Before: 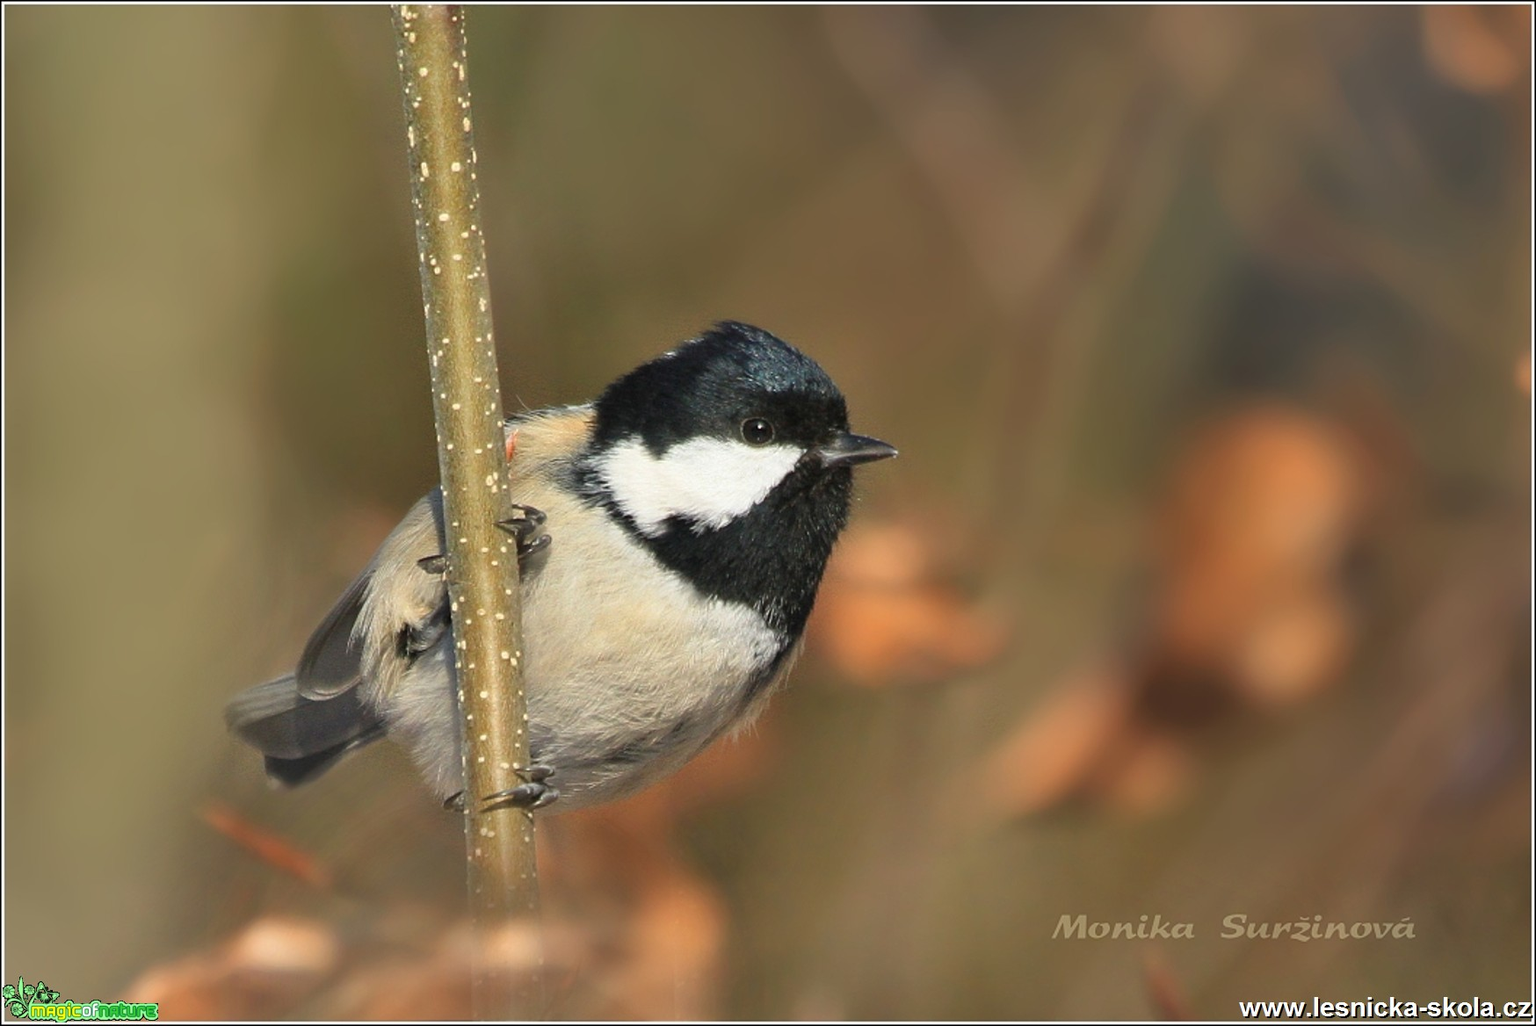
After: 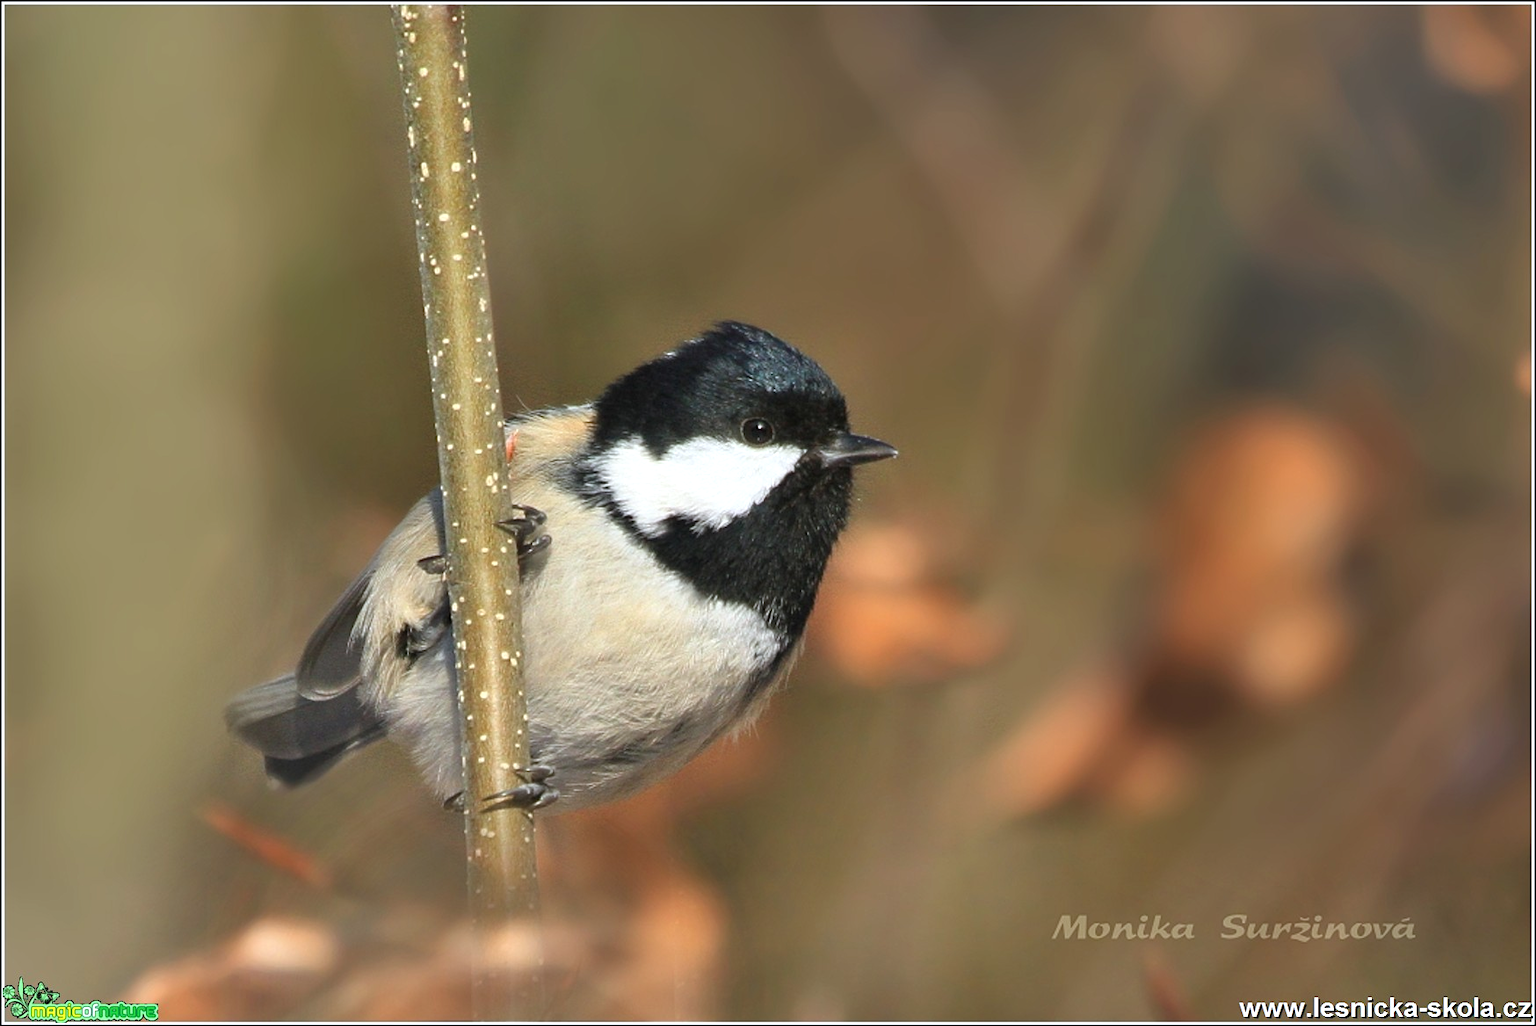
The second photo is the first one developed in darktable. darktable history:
color balance rgb: shadows lift › hue 84.82°, highlights gain › luminance 16.405%, highlights gain › chroma 2.845%, highlights gain › hue 260.28°, perceptual saturation grading › global saturation 0.846%
